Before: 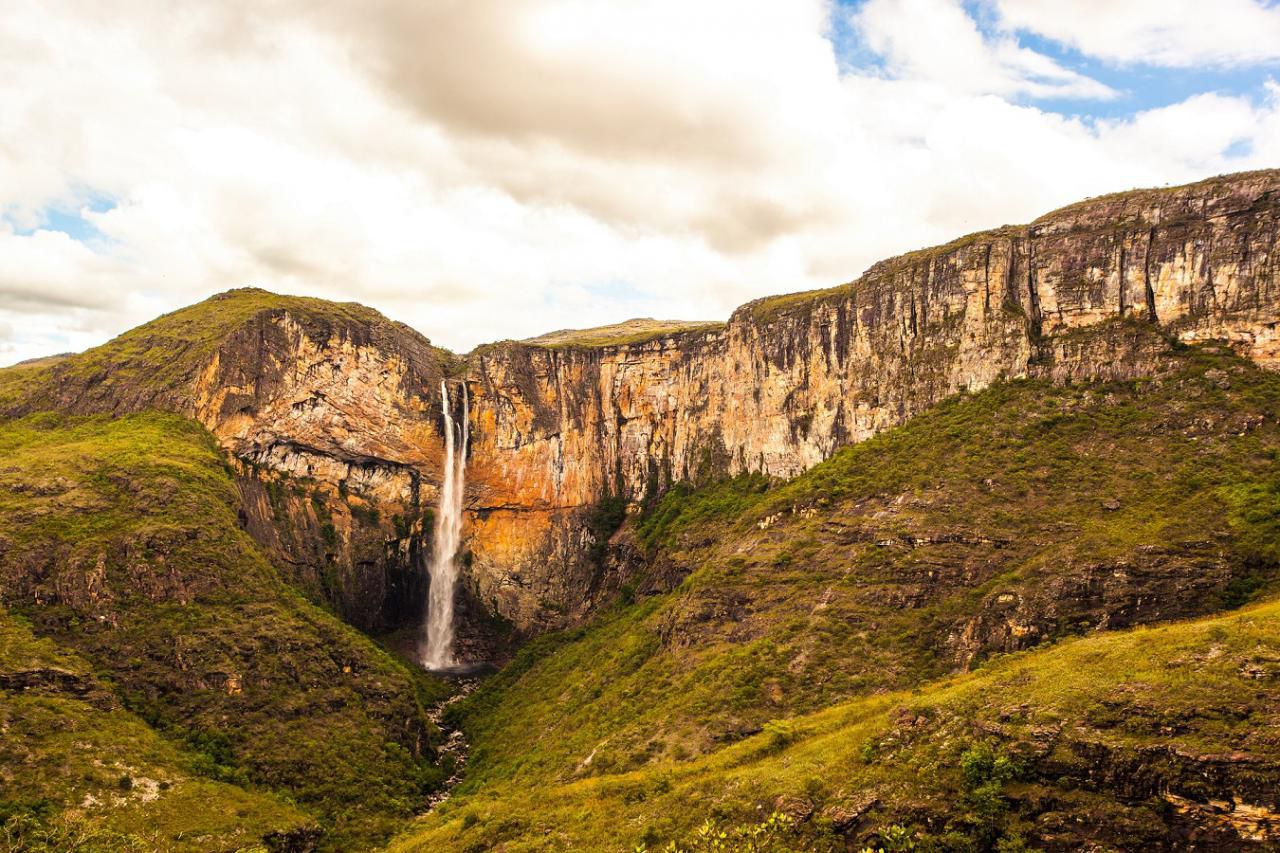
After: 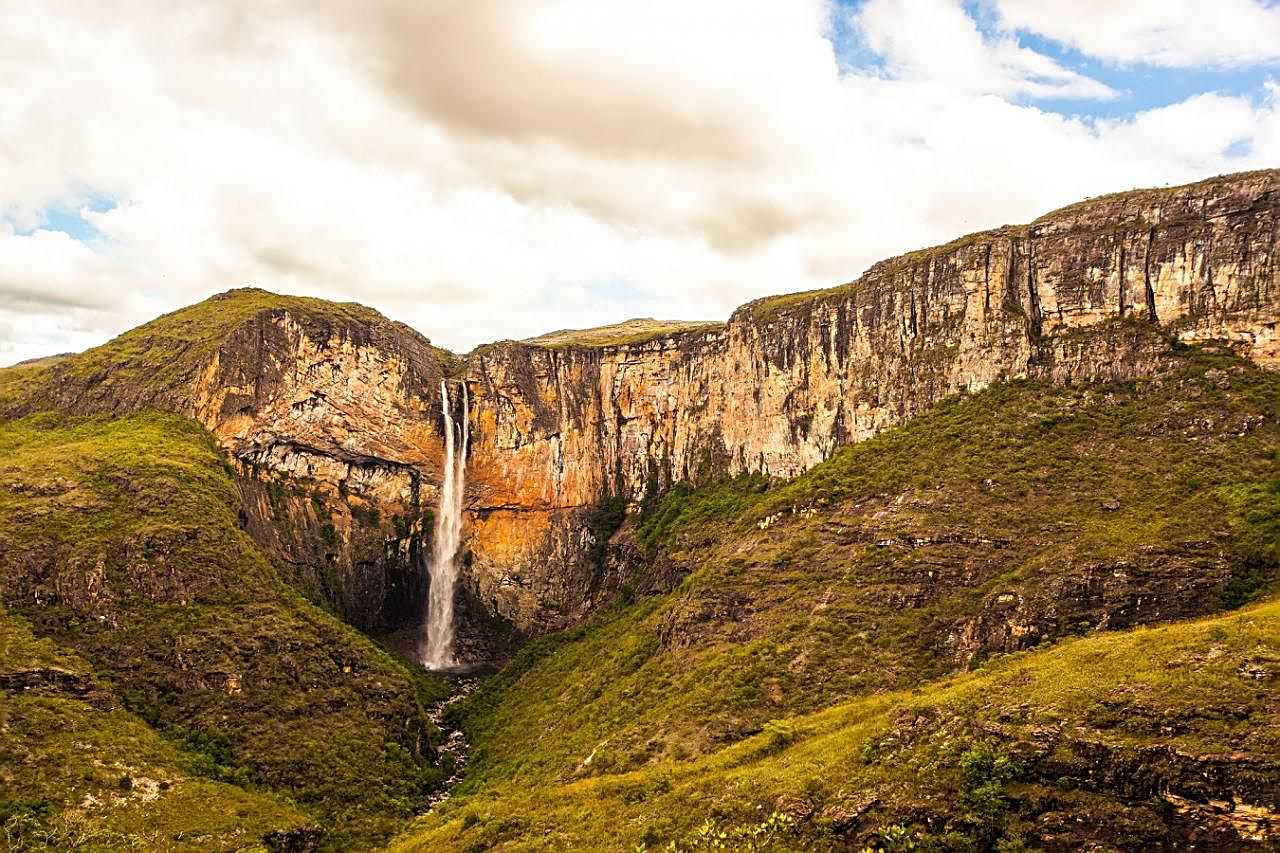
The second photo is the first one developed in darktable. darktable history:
sharpen: amount 0.541
